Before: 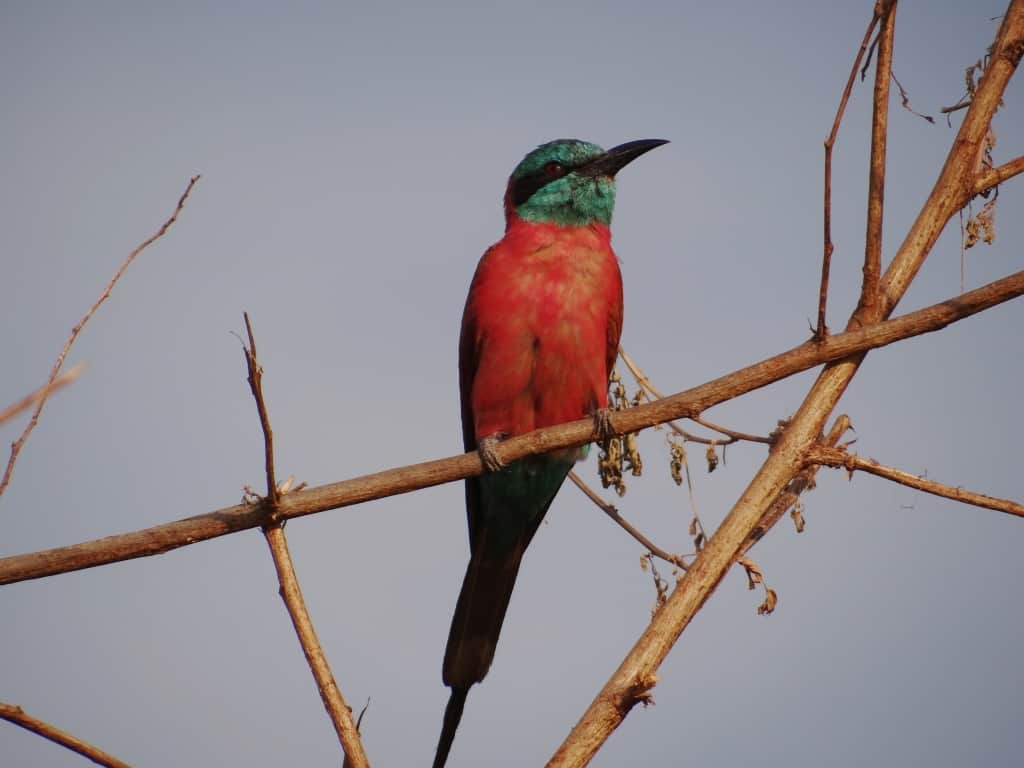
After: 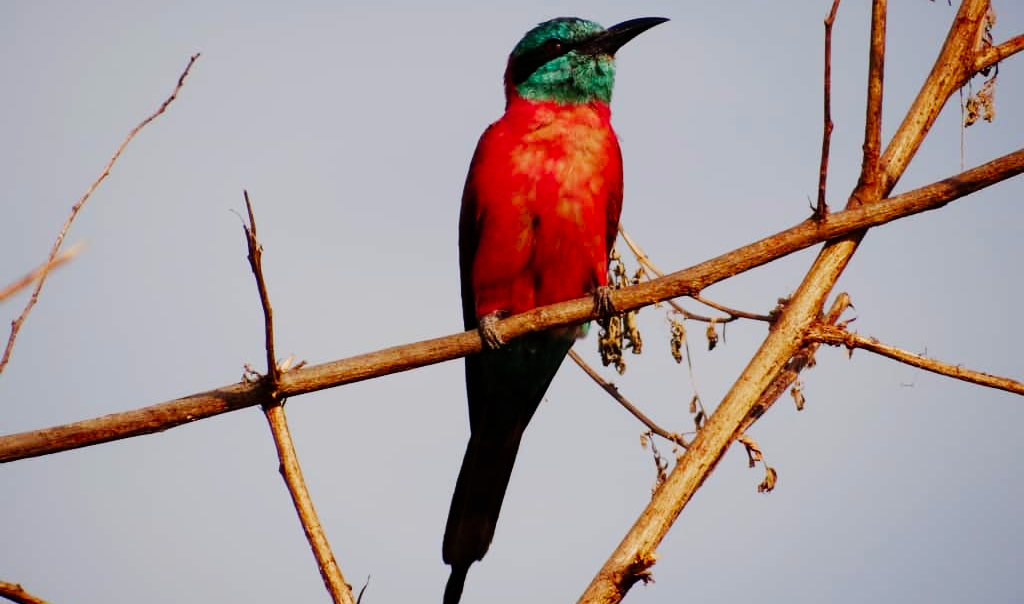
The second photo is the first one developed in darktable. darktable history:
crop and rotate: top 15.97%, bottom 5.312%
tone curve: curves: ch0 [(0, 0) (0.003, 0) (0.011, 0.001) (0.025, 0.003) (0.044, 0.005) (0.069, 0.011) (0.1, 0.021) (0.136, 0.035) (0.177, 0.079) (0.224, 0.134) (0.277, 0.219) (0.335, 0.315) (0.399, 0.42) (0.468, 0.529) (0.543, 0.636) (0.623, 0.727) (0.709, 0.805) (0.801, 0.88) (0.898, 0.957) (1, 1)], preserve colors none
